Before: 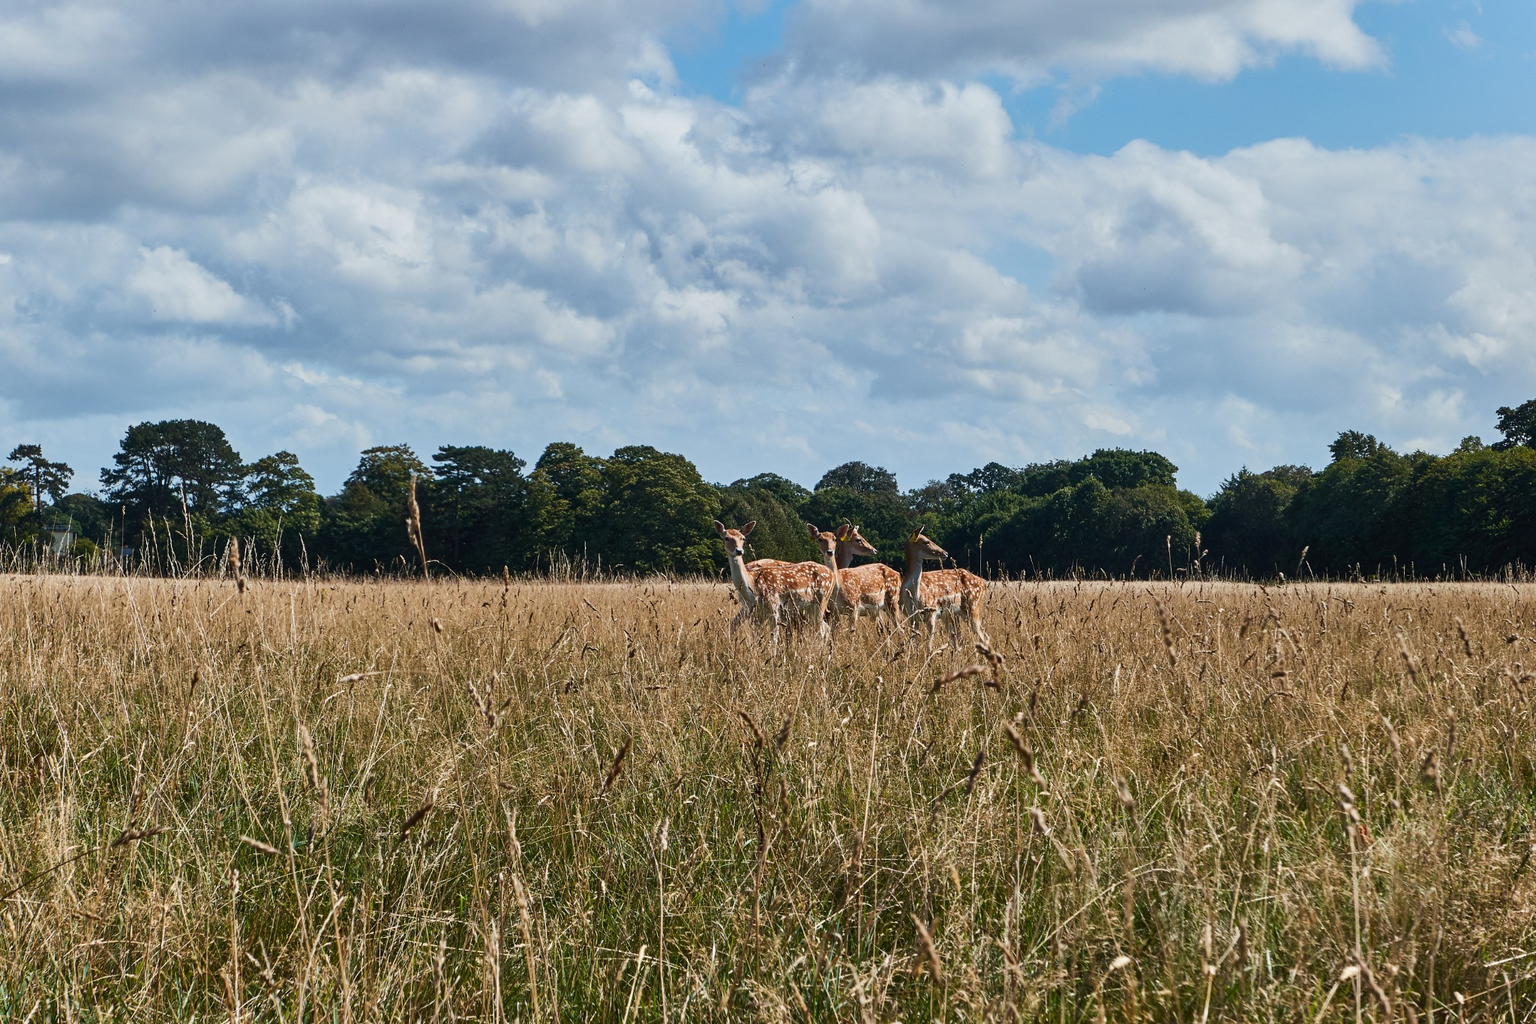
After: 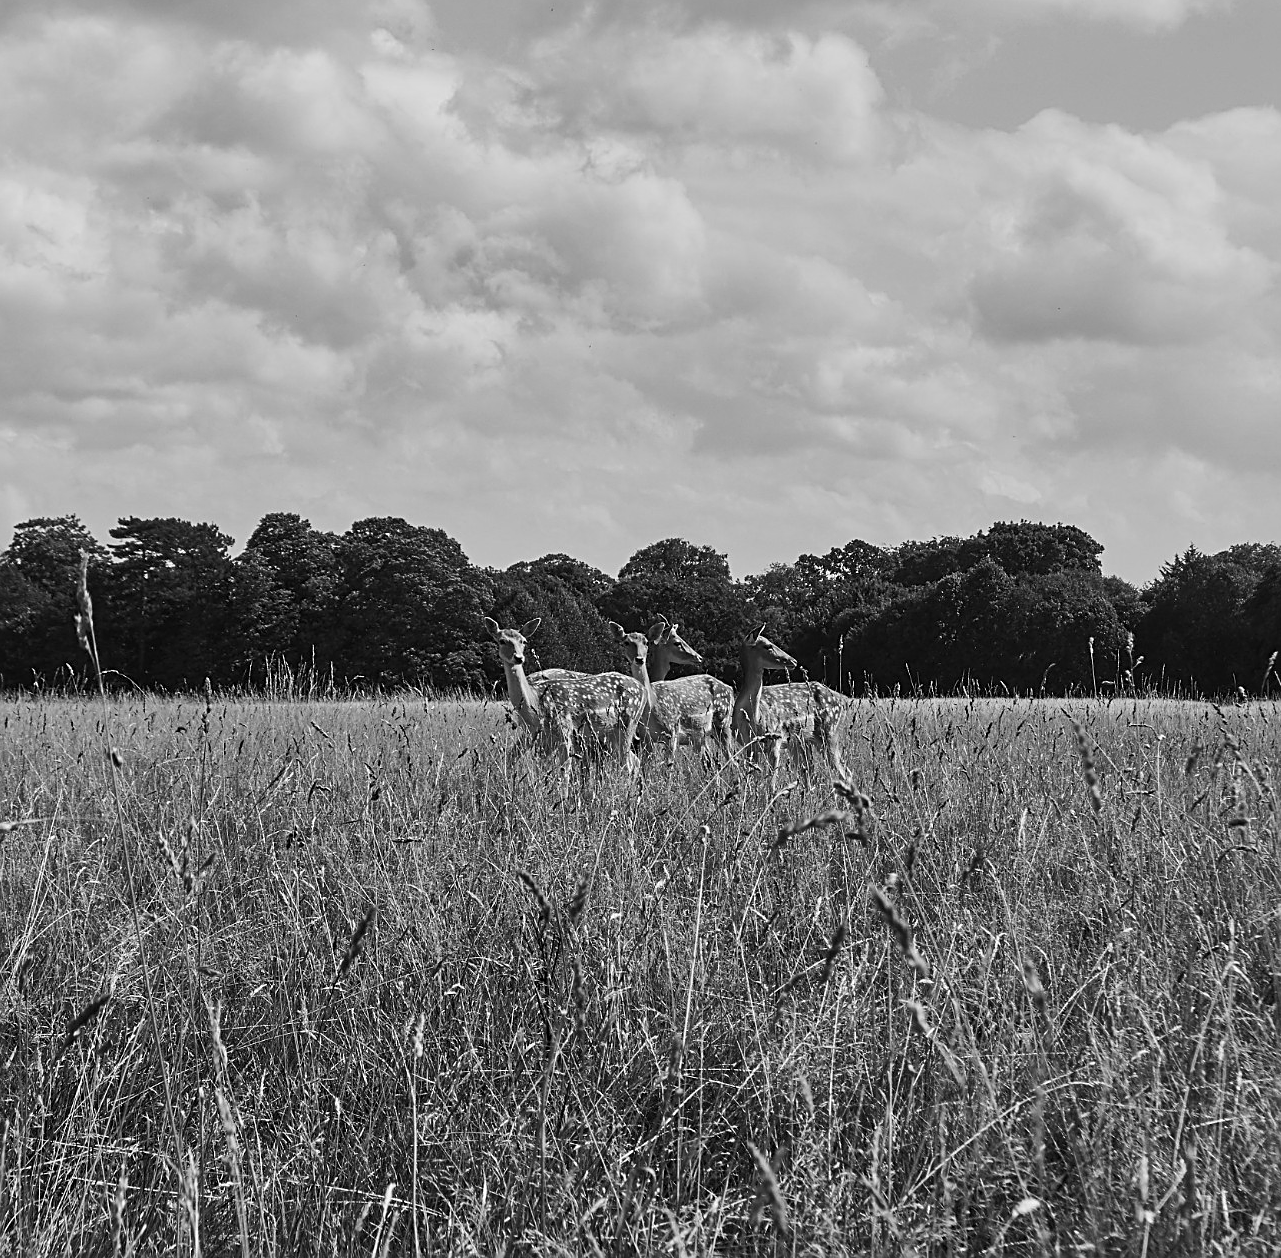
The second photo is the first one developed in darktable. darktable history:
color calibration: output gray [0.267, 0.423, 0.267, 0], gray › normalize channels true, illuminant same as pipeline (D50), adaptation XYZ, x 0.346, y 0.358, temperature 5013 K, gamut compression 0.021
sharpen: on, module defaults
crop and rotate: left 22.822%, top 5.637%, right 14.591%, bottom 2.261%
